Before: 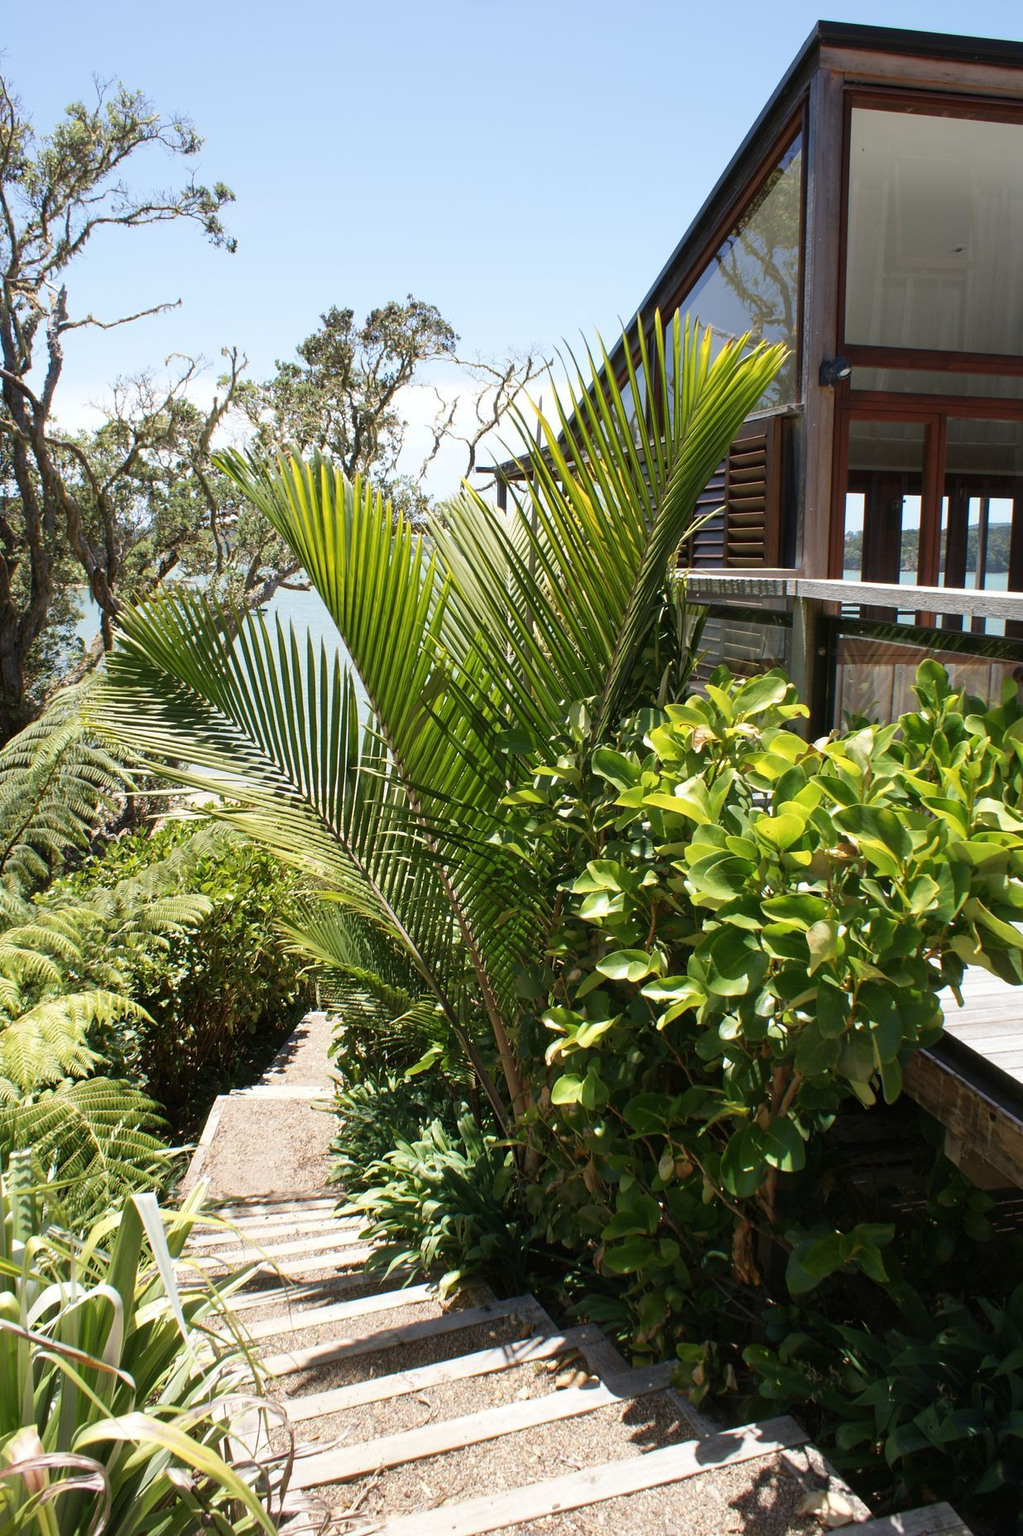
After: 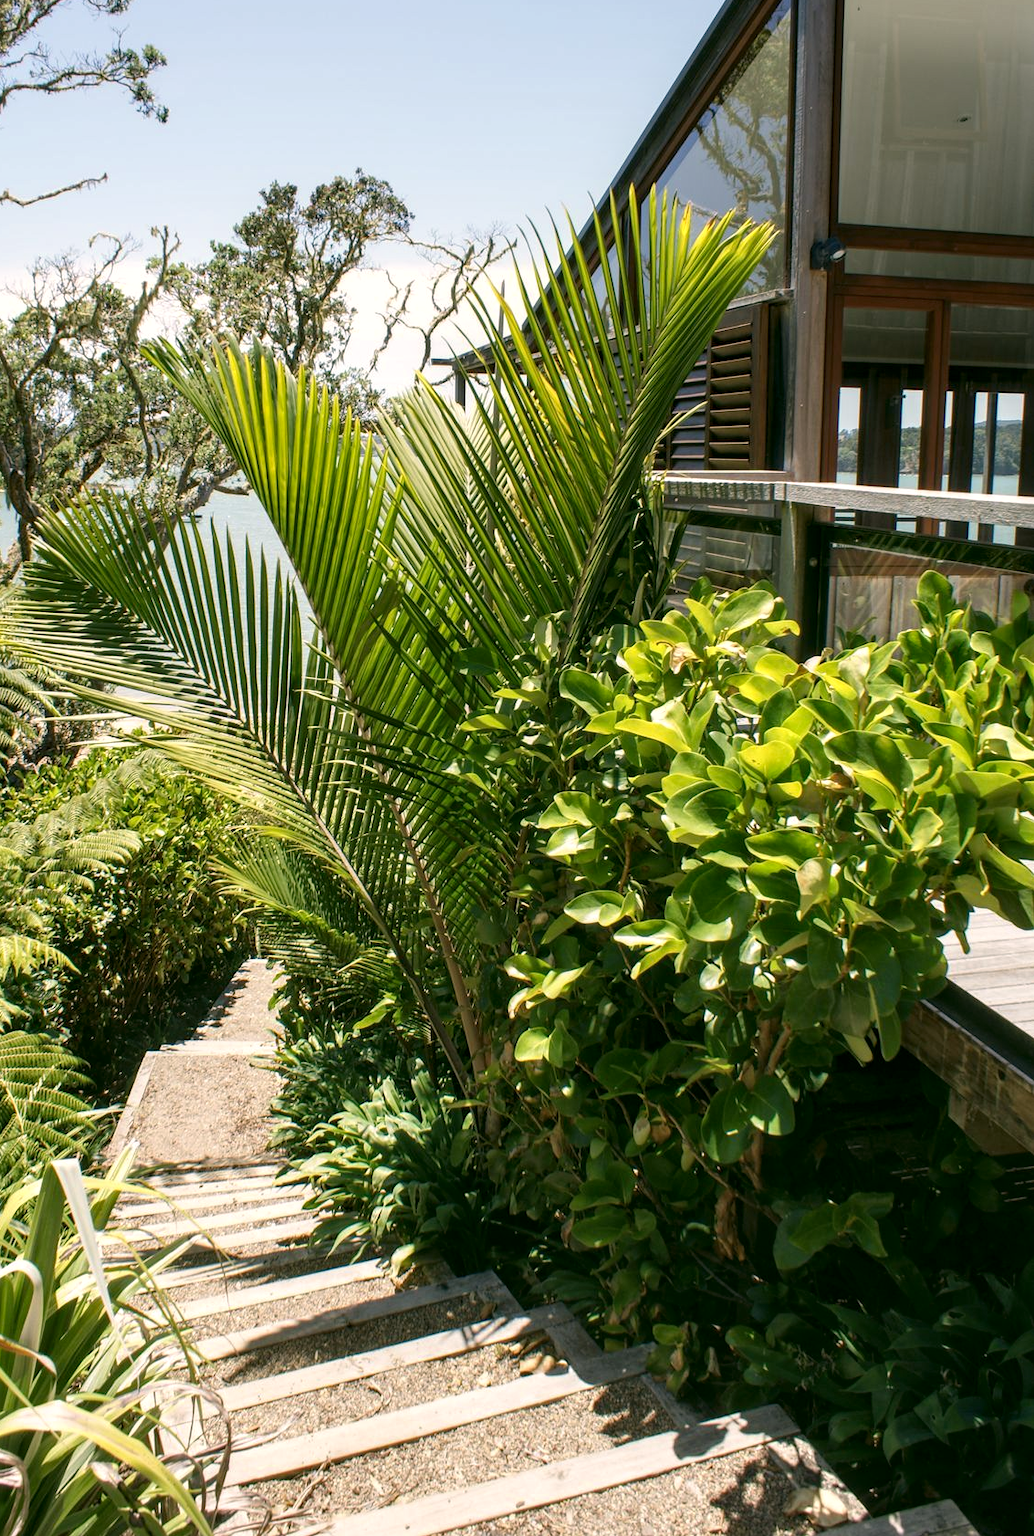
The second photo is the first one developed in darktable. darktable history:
crop and rotate: left 8.262%, top 9.226%
local contrast: detail 130%
color correction: highlights a* 4.02, highlights b* 4.98, shadows a* -7.55, shadows b* 4.98
